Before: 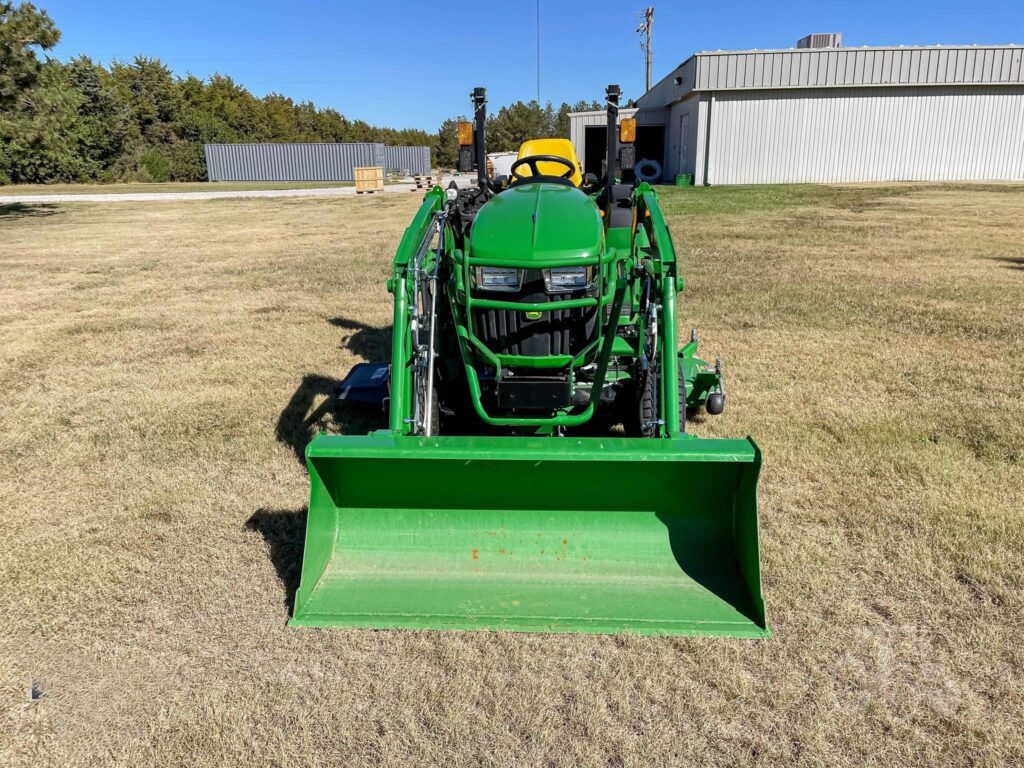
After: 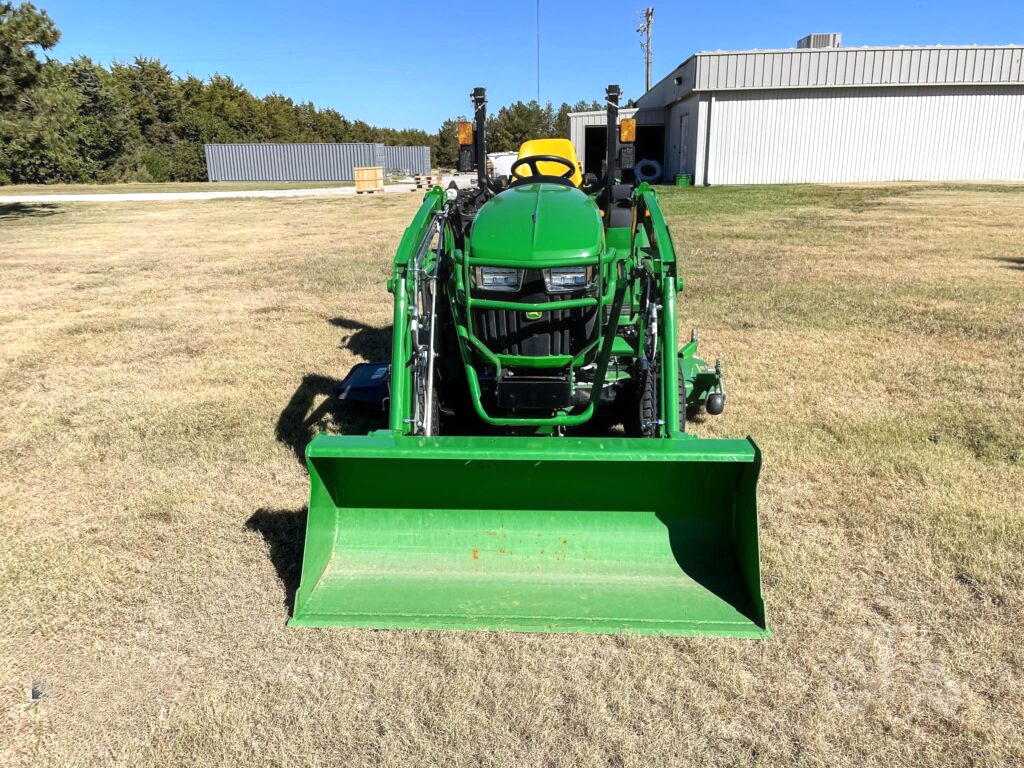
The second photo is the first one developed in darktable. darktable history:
haze removal: strength -0.038, compatibility mode true, adaptive false
tone equalizer: -8 EV -0.439 EV, -7 EV -0.398 EV, -6 EV -0.316 EV, -5 EV -0.239 EV, -3 EV 0.252 EV, -2 EV 0.357 EV, -1 EV 0.413 EV, +0 EV 0.41 EV, smoothing diameter 2.22%, edges refinement/feathering 20.98, mask exposure compensation -1.57 EV, filter diffusion 5
